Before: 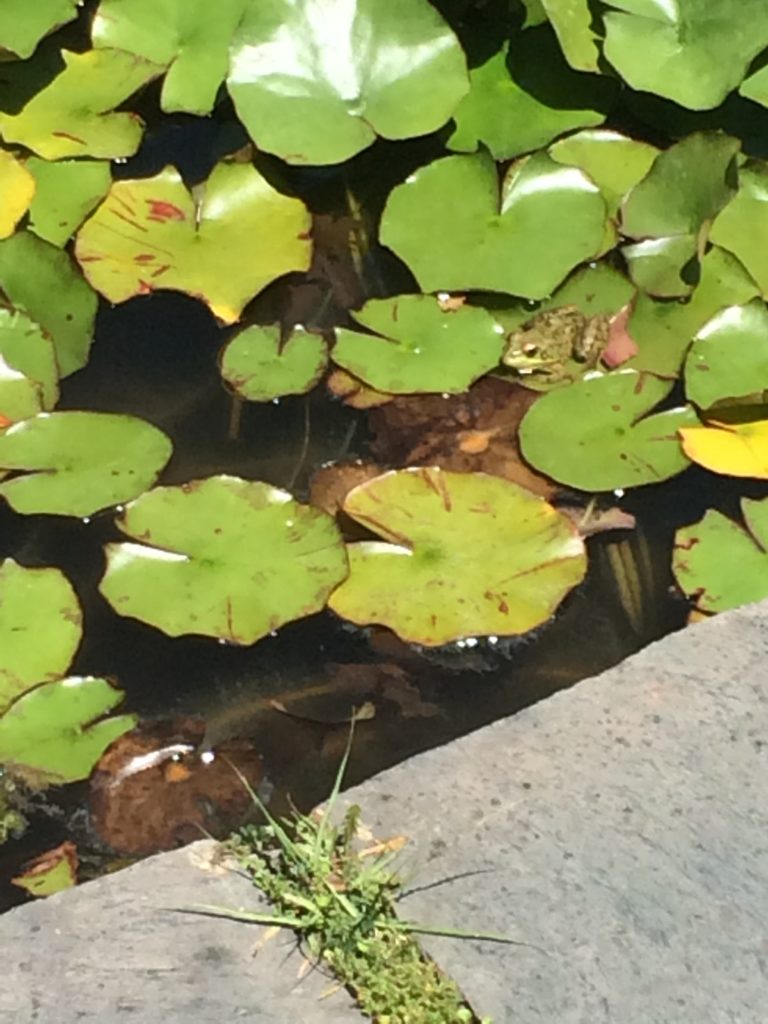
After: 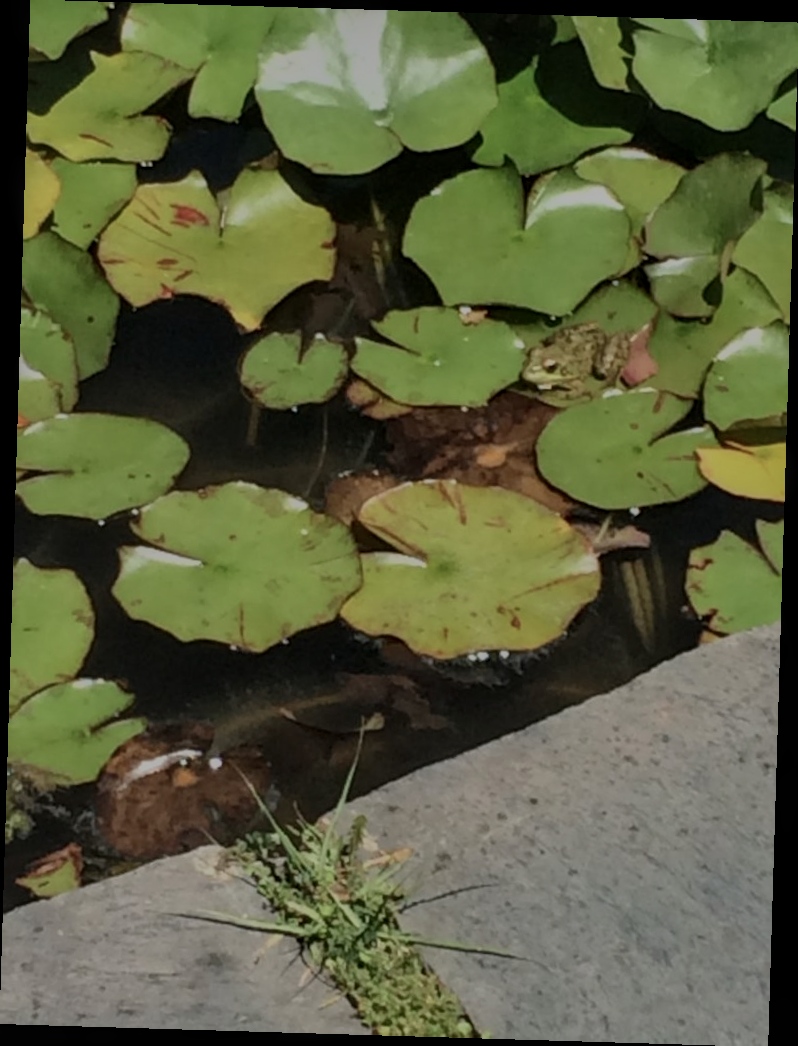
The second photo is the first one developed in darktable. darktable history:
levels: levels [0, 0.374, 0.749]
rotate and perspective: rotation 1.72°, automatic cropping off
color balance rgb: perceptual brilliance grading › global brilliance -48.39%
local contrast: on, module defaults
